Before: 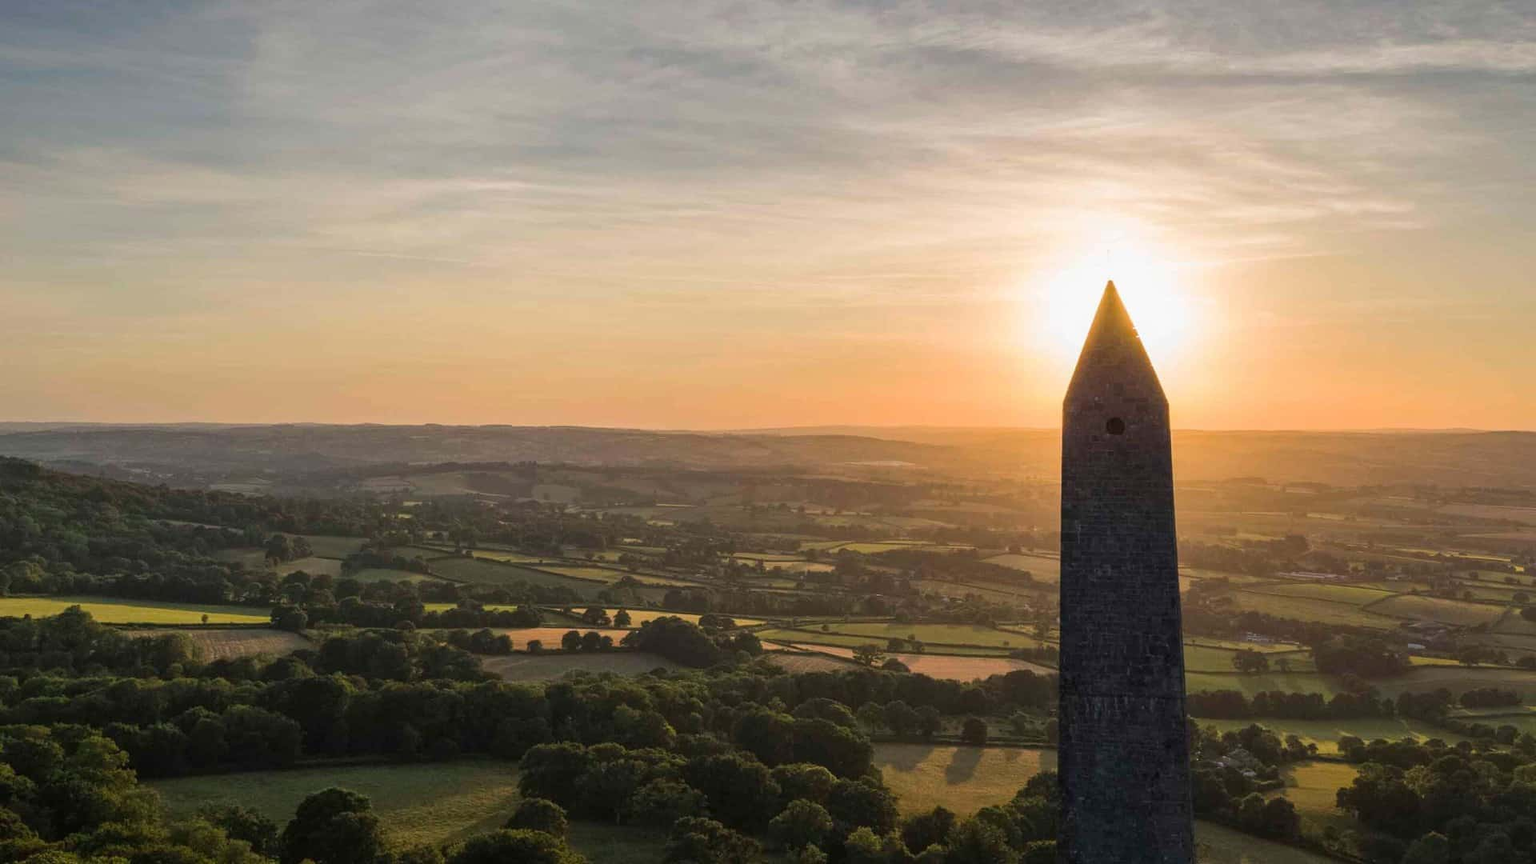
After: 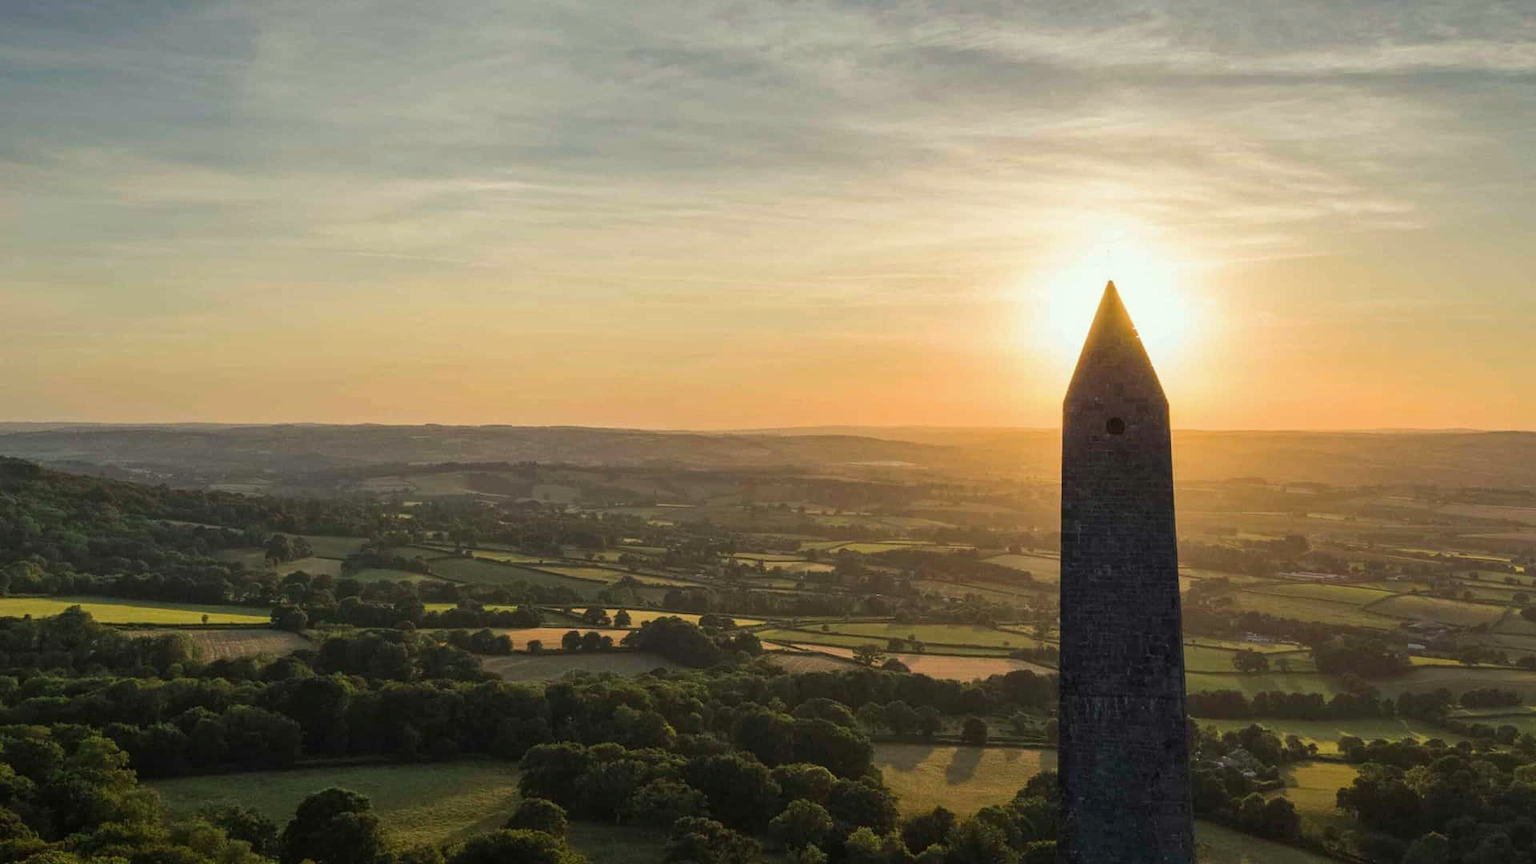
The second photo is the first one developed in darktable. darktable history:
color correction: highlights a* -4.81, highlights b* 5.04, saturation 0.971
